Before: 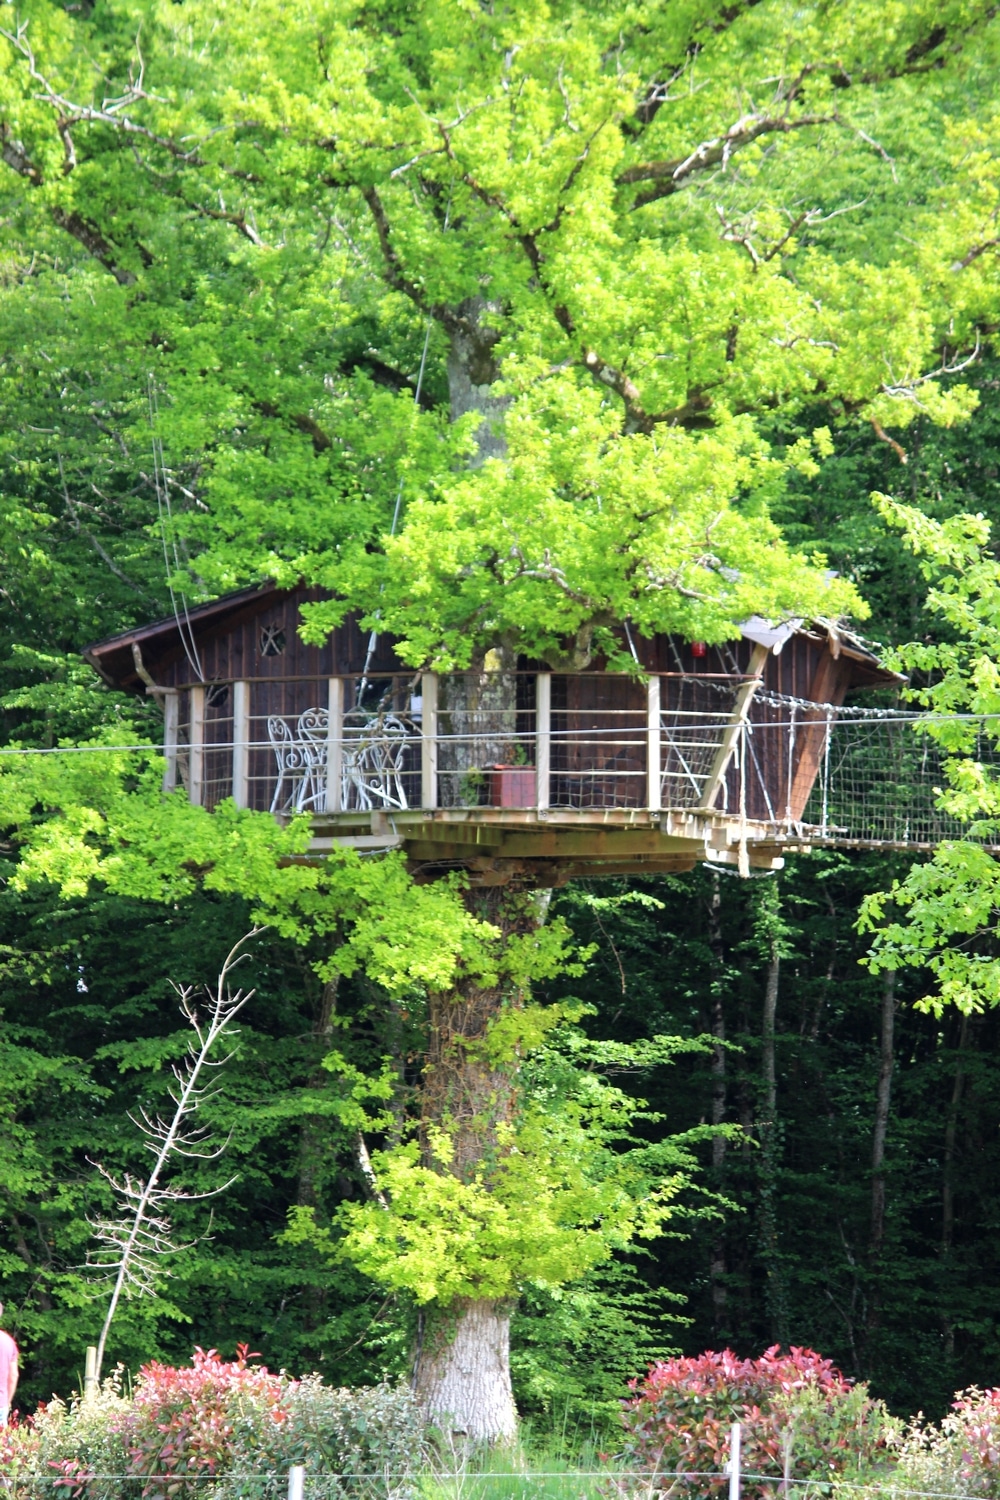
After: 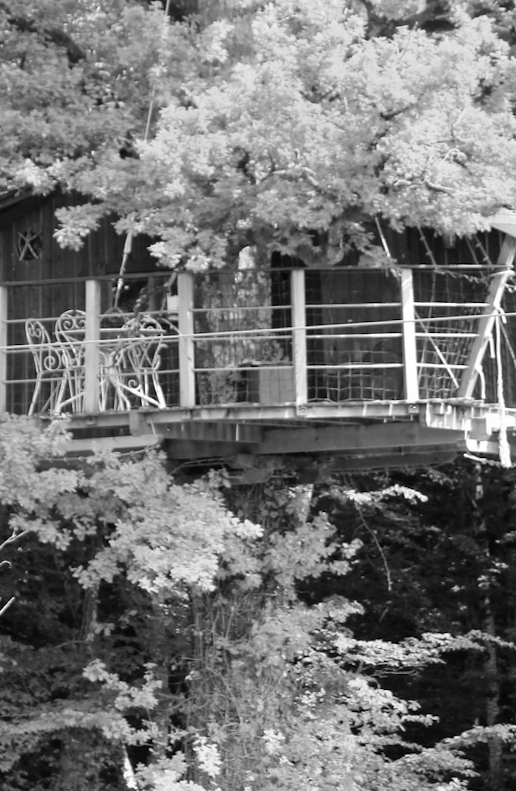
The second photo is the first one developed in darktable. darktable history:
crop and rotate: left 22.13%, top 22.054%, right 22.026%, bottom 22.102%
rotate and perspective: rotation -1.68°, lens shift (vertical) -0.146, crop left 0.049, crop right 0.912, crop top 0.032, crop bottom 0.96
color calibration: illuminant same as pipeline (D50), adaptation none (bypass)
monochrome: size 1
